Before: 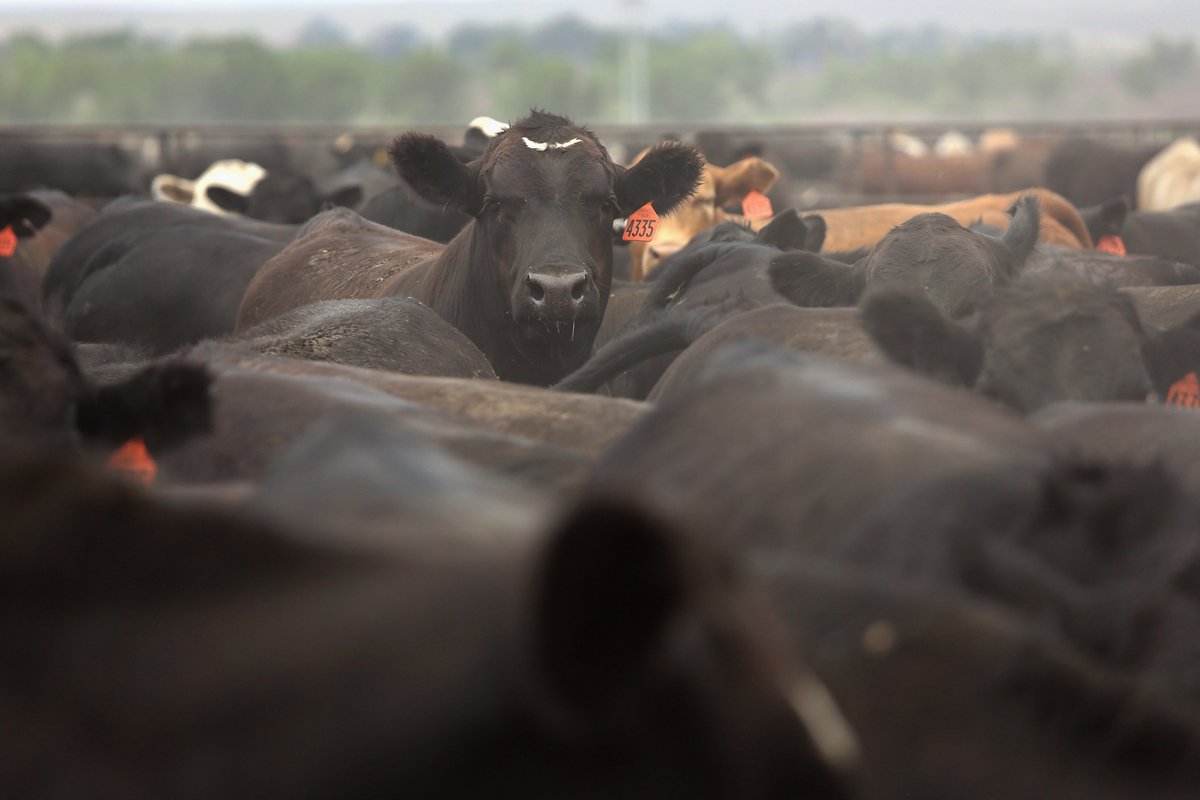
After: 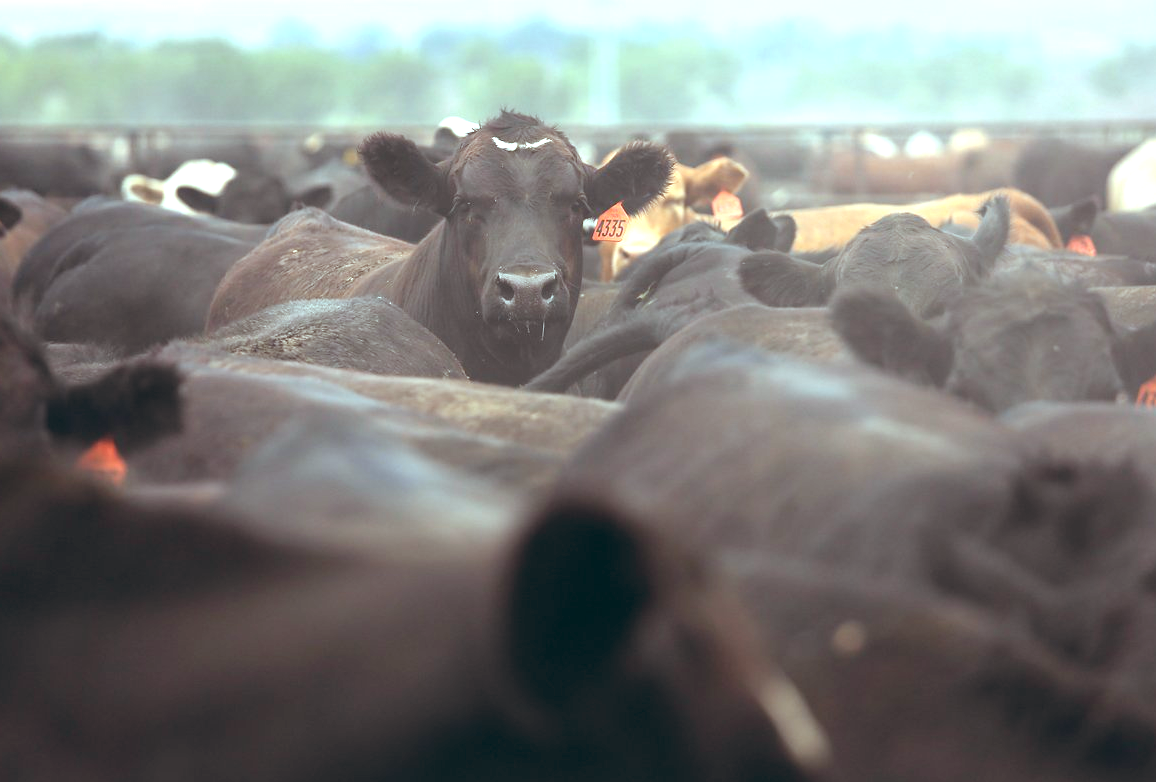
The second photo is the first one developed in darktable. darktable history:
exposure: black level correction 0, exposure 1.1 EV, compensate exposure bias true, compensate highlight preservation false
color balance: lift [1.003, 0.993, 1.001, 1.007], gamma [1.018, 1.072, 0.959, 0.928], gain [0.974, 0.873, 1.031, 1.127]
crop and rotate: left 2.536%, right 1.107%, bottom 2.246%
